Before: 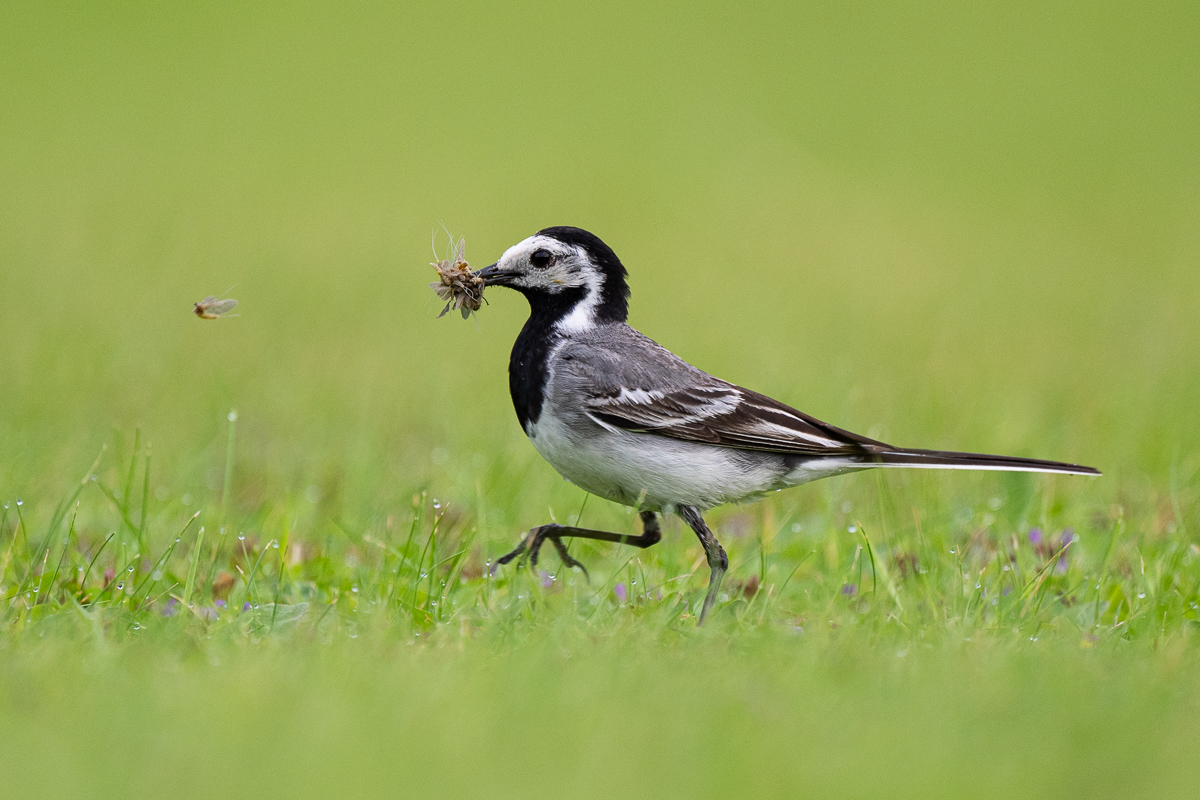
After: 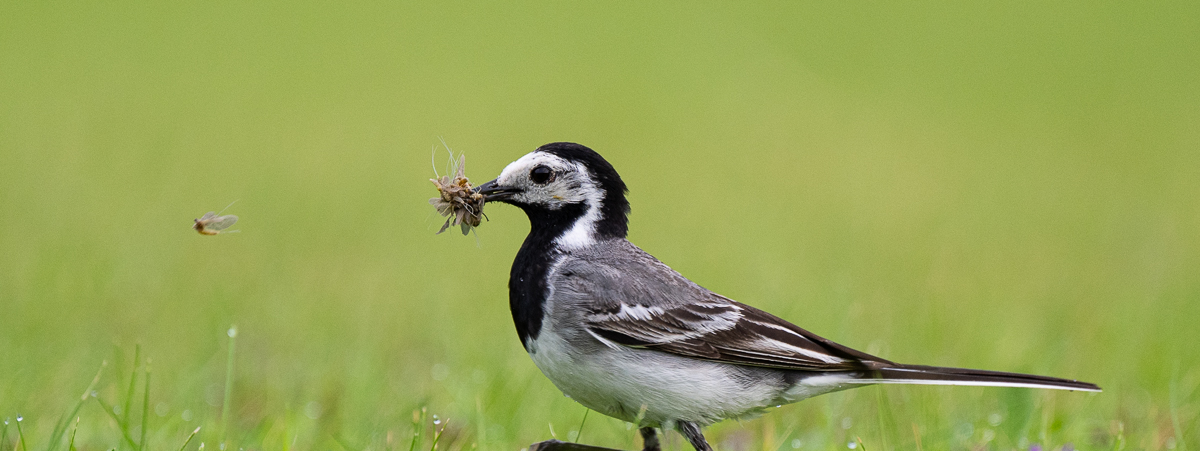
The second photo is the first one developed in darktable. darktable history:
crop and rotate: top 10.593%, bottom 32.934%
